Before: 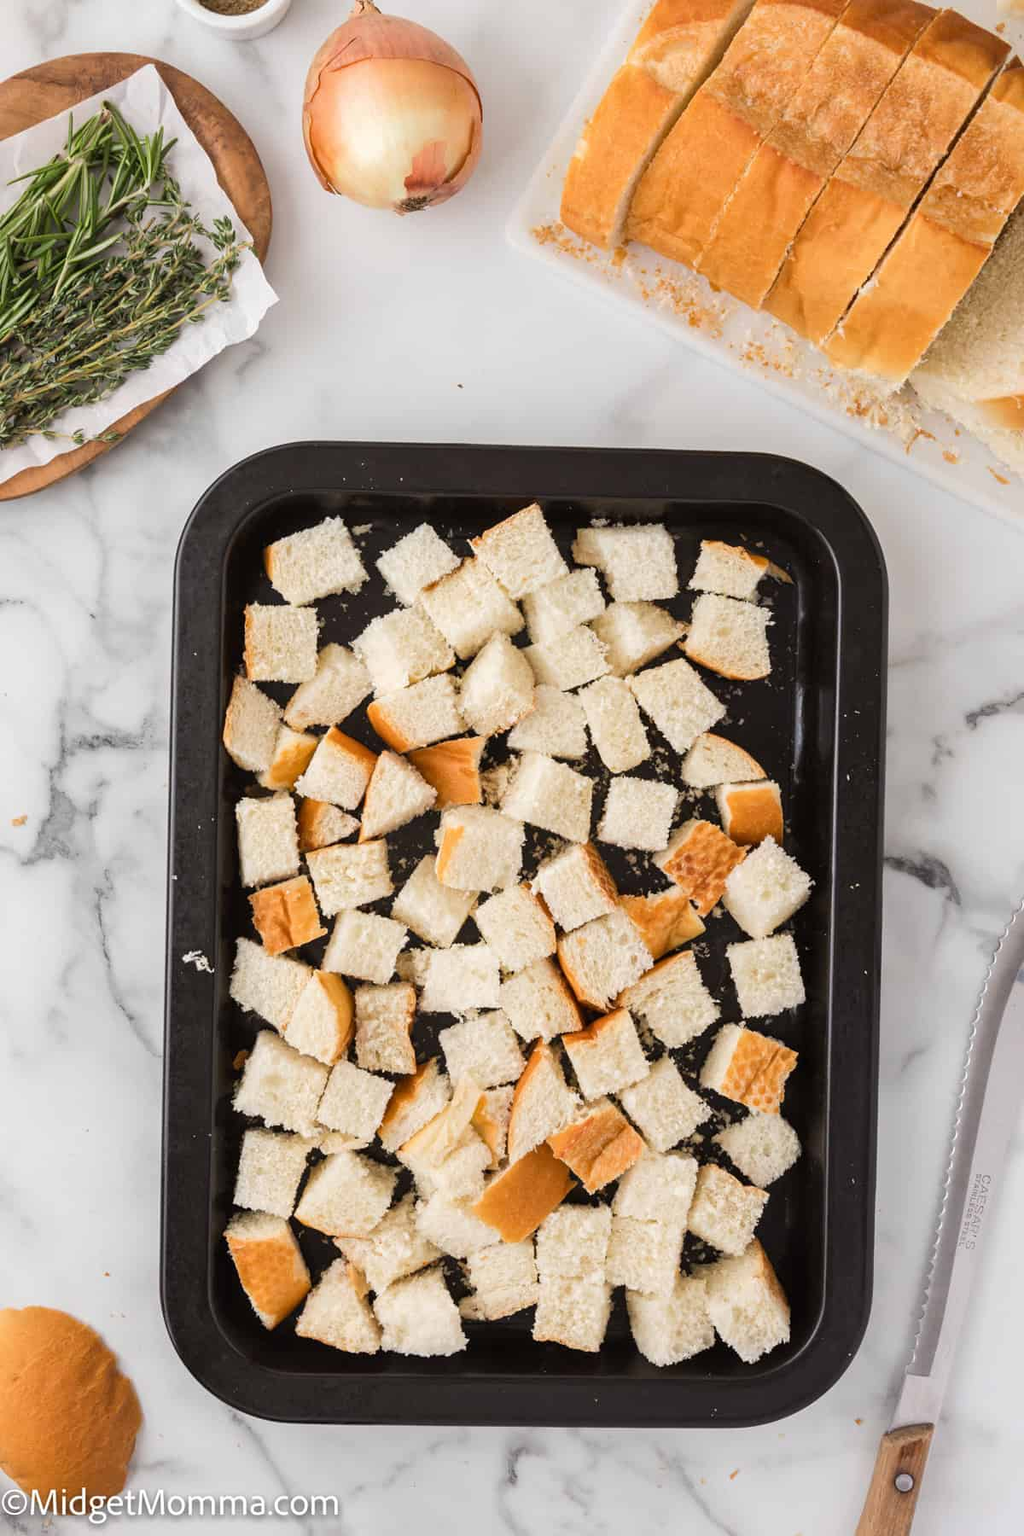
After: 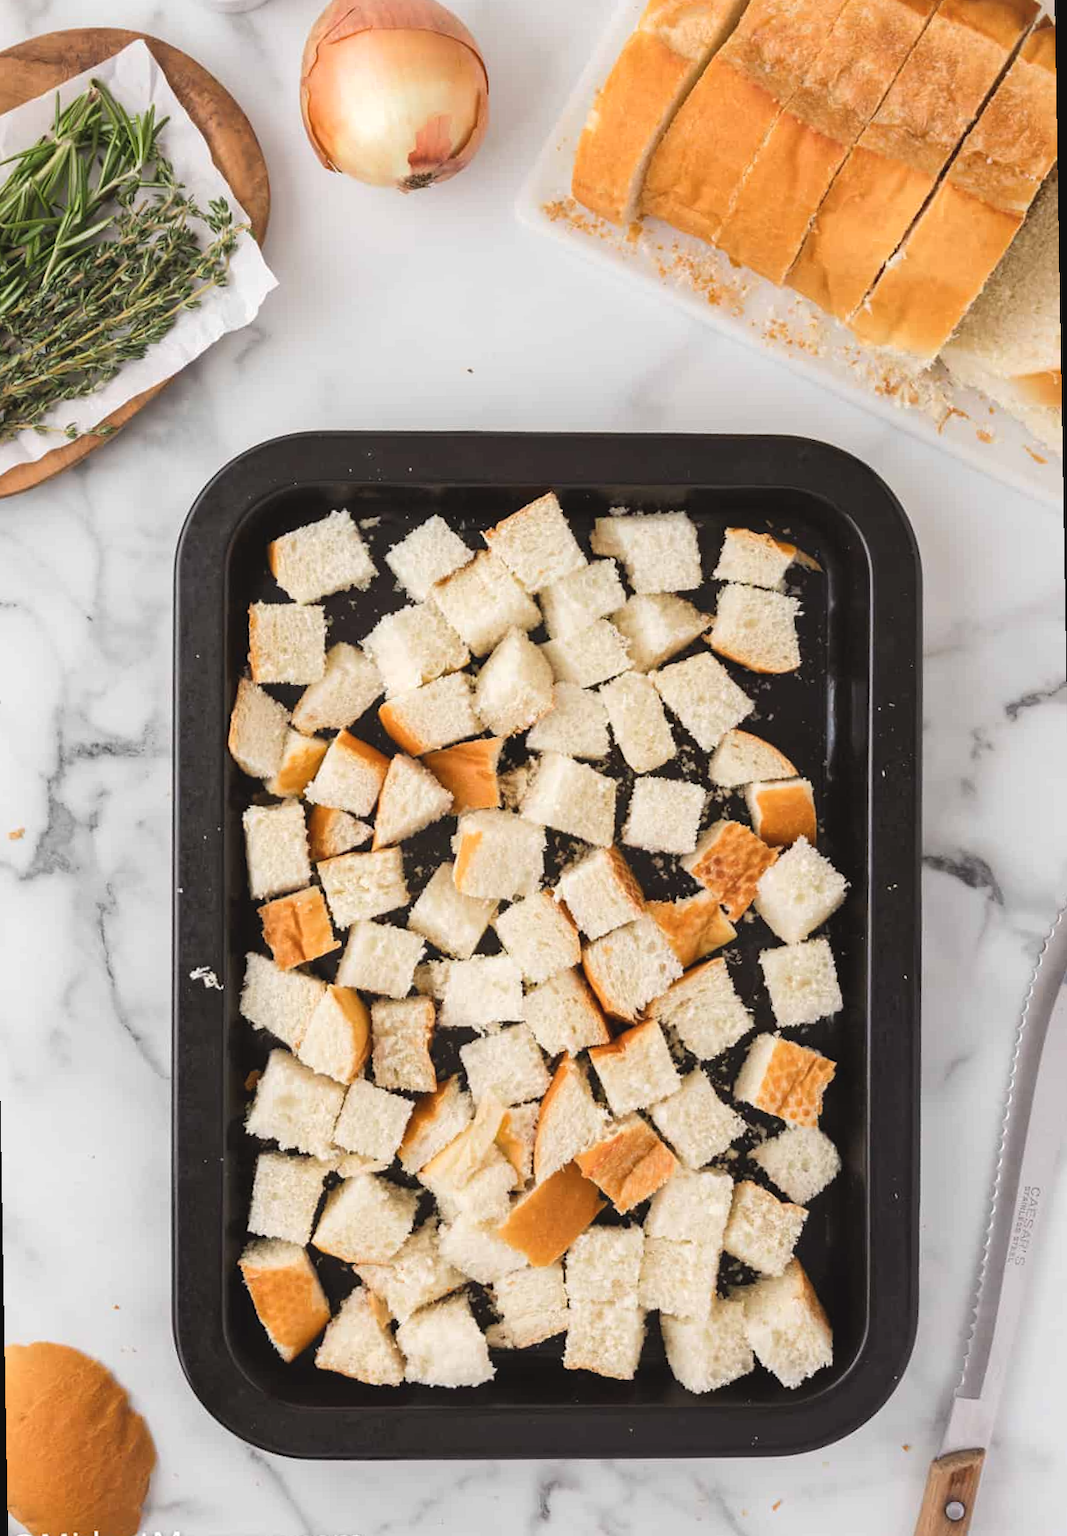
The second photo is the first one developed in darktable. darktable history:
crop and rotate: left 0.614%, top 0.179%, bottom 0.309%
exposure: black level correction -0.005, exposure 0.054 EV, compensate highlight preservation false
rotate and perspective: rotation -1°, crop left 0.011, crop right 0.989, crop top 0.025, crop bottom 0.975
